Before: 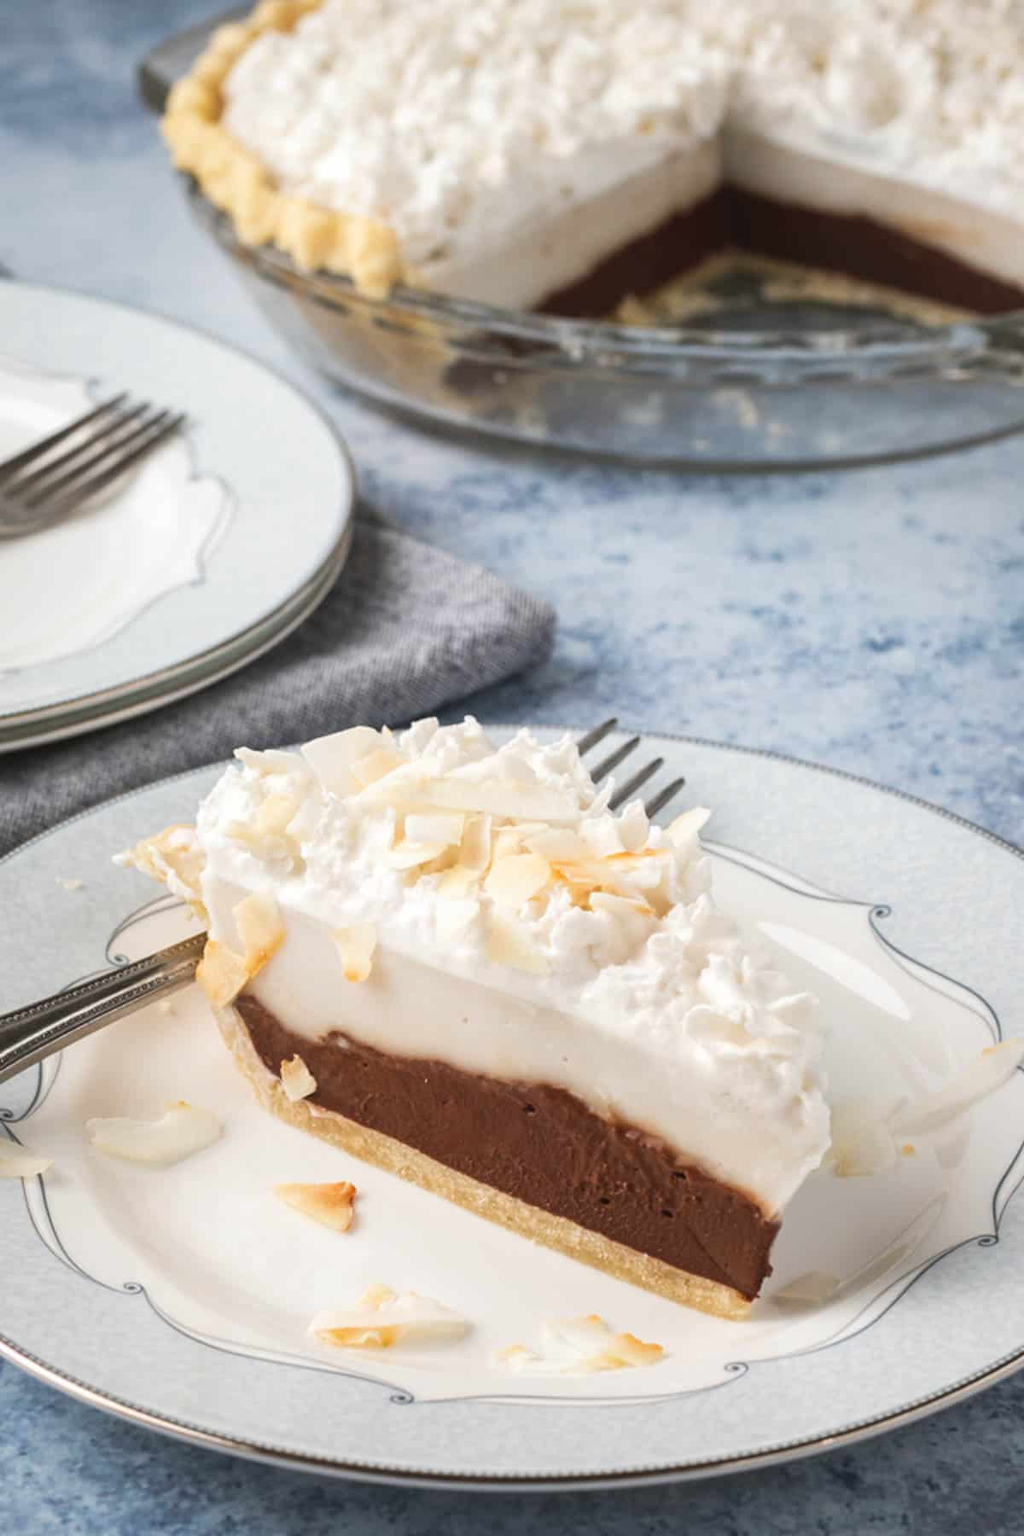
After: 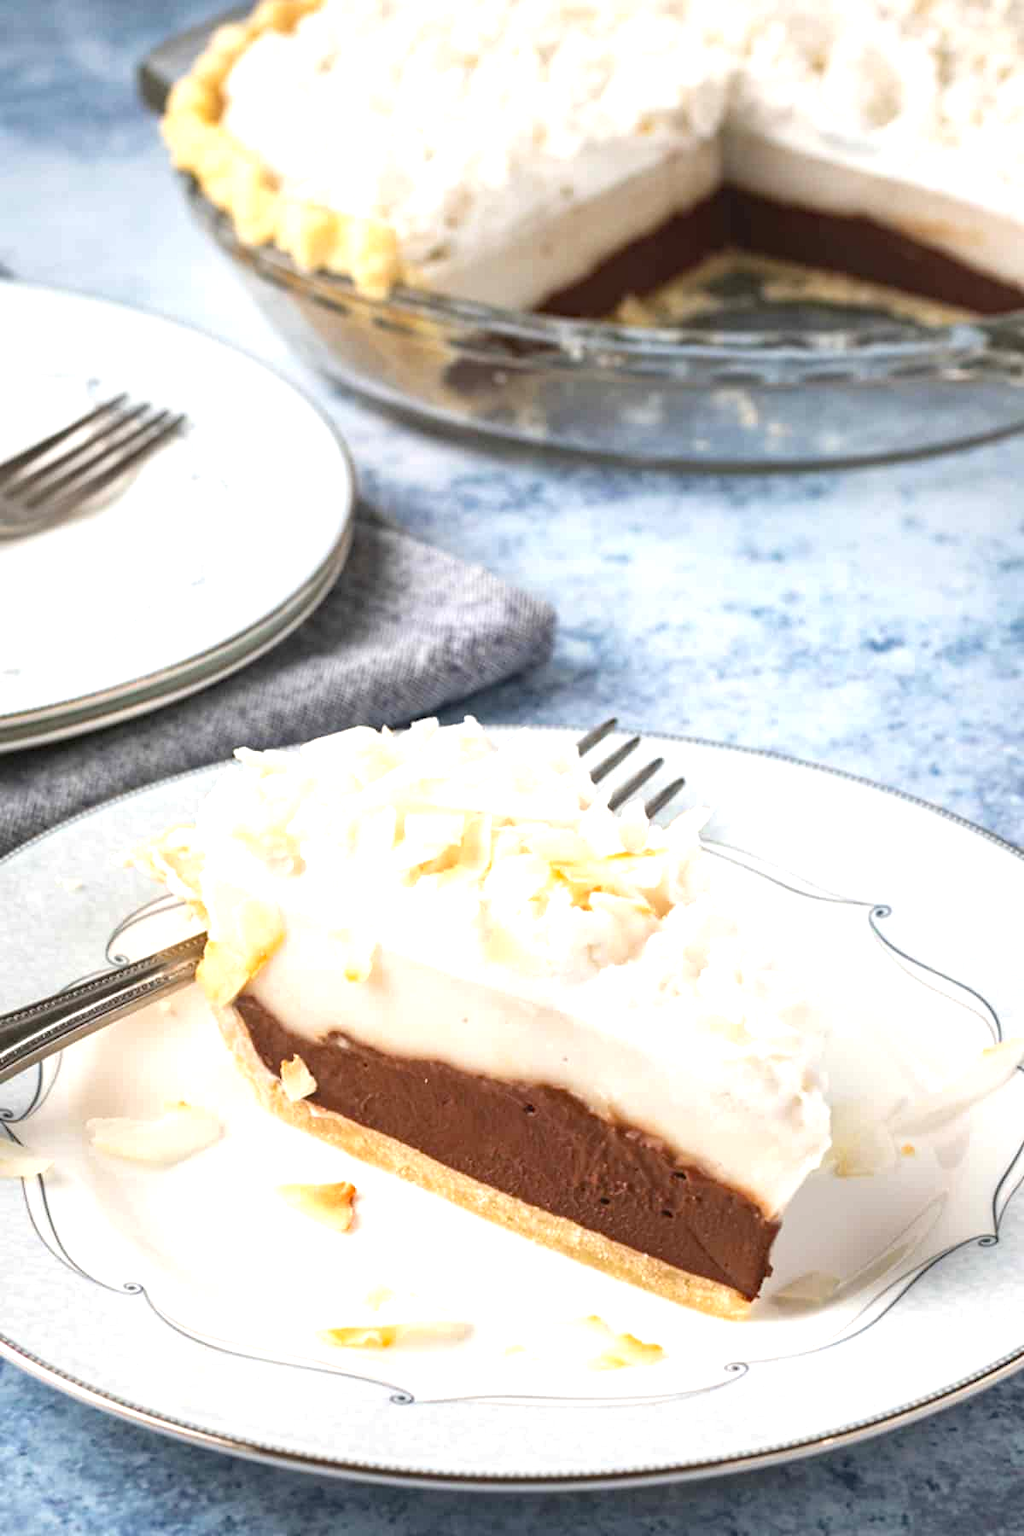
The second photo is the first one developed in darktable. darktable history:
haze removal: adaptive false
exposure: black level correction 0, exposure 0.7 EV, compensate exposure bias true, compensate highlight preservation false
